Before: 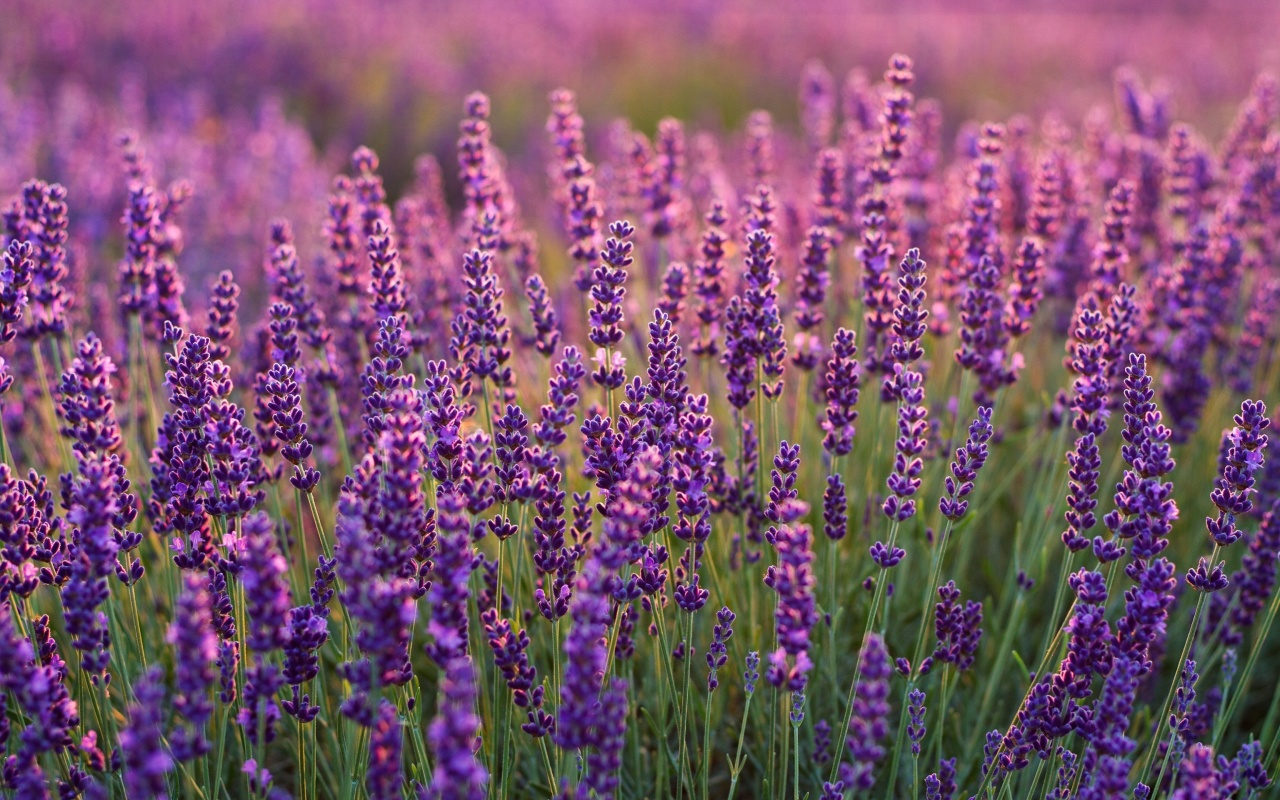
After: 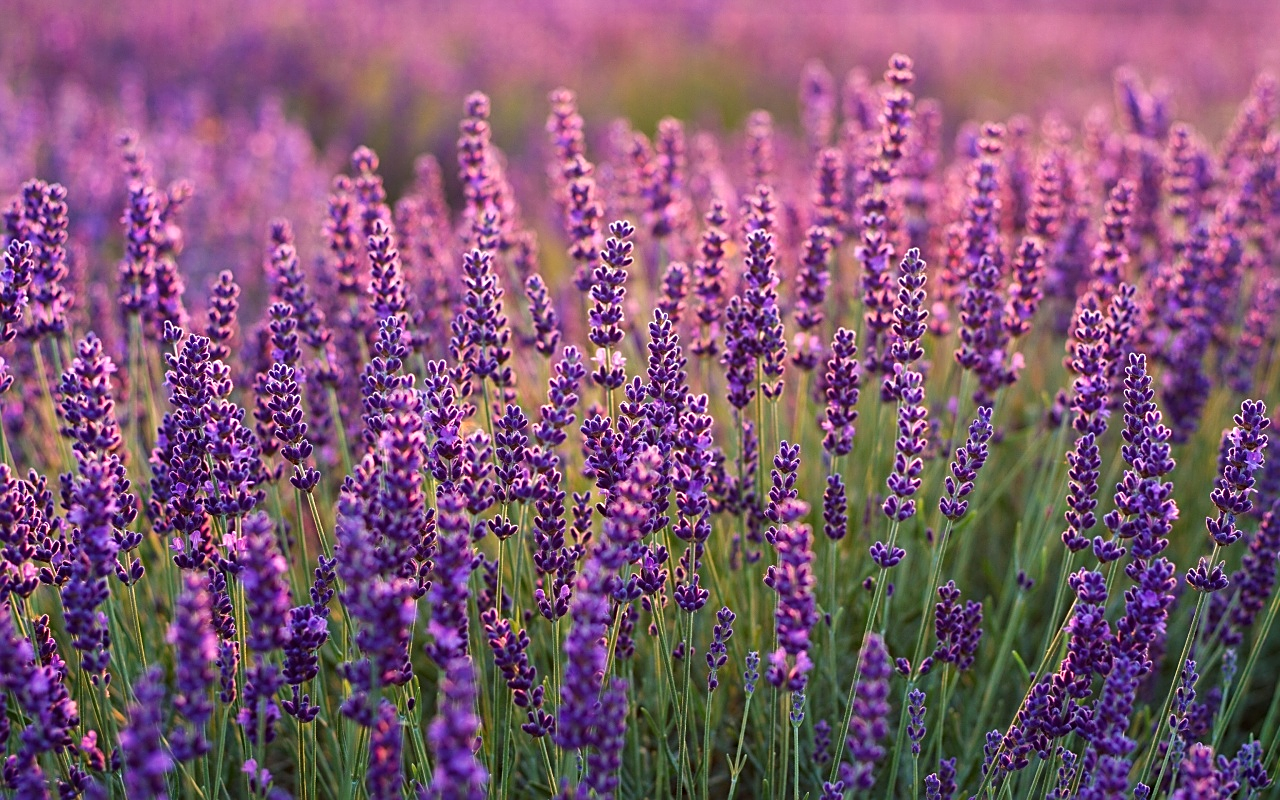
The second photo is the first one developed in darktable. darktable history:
exposure: exposure 0.129 EV, compensate exposure bias true, compensate highlight preservation false
sharpen: on, module defaults
